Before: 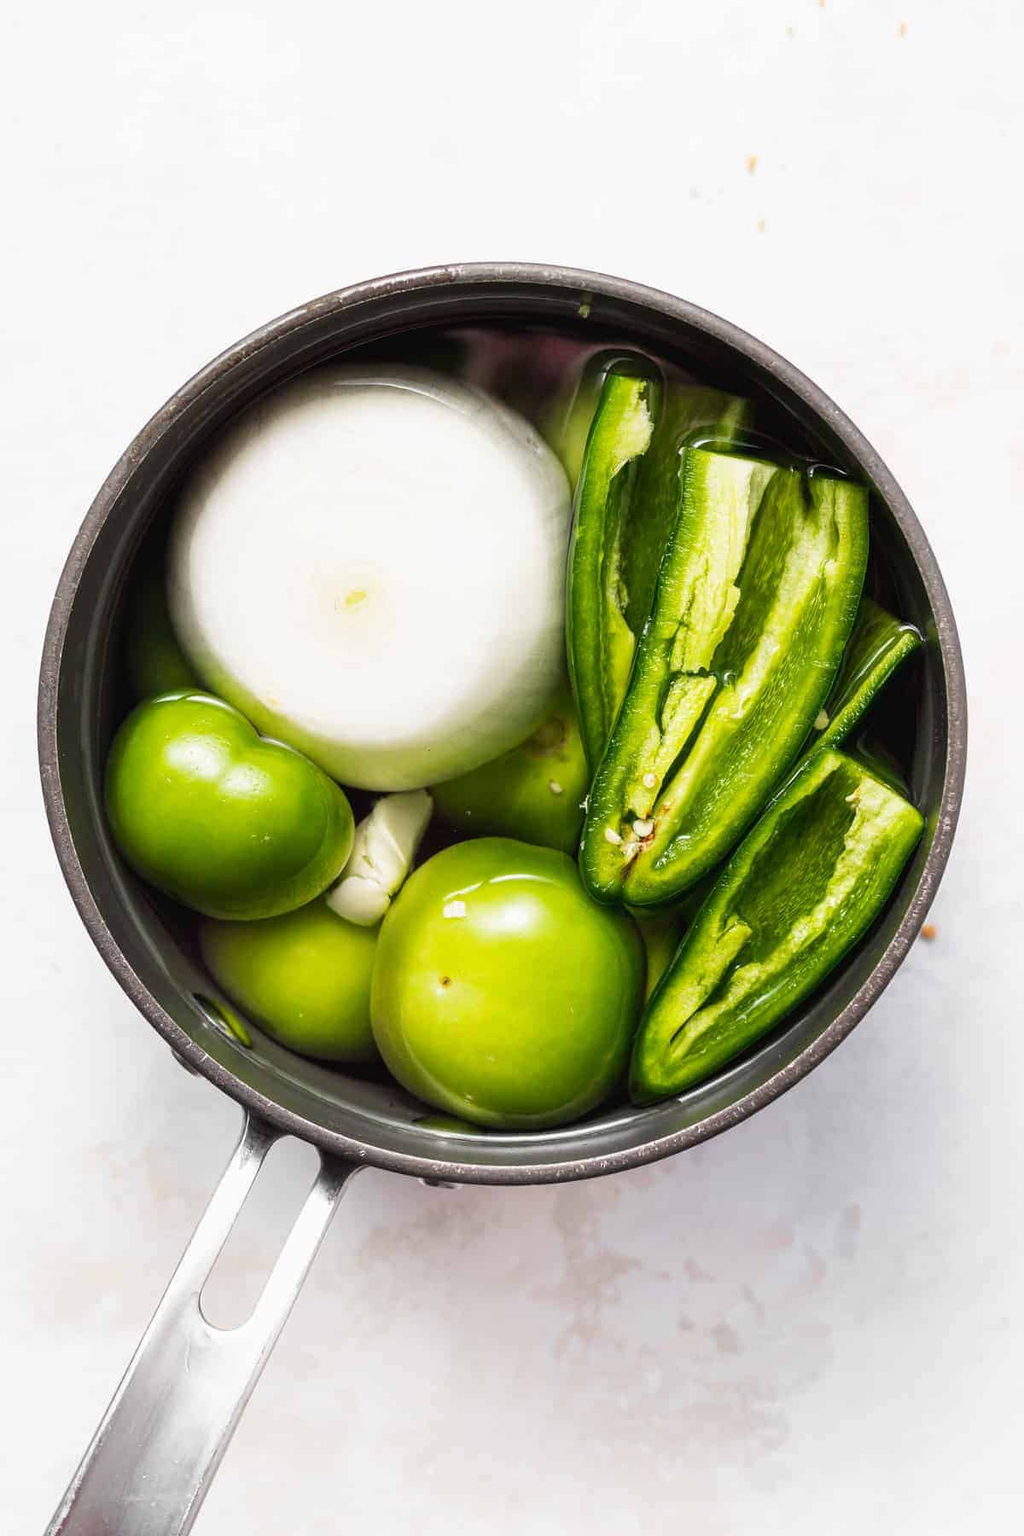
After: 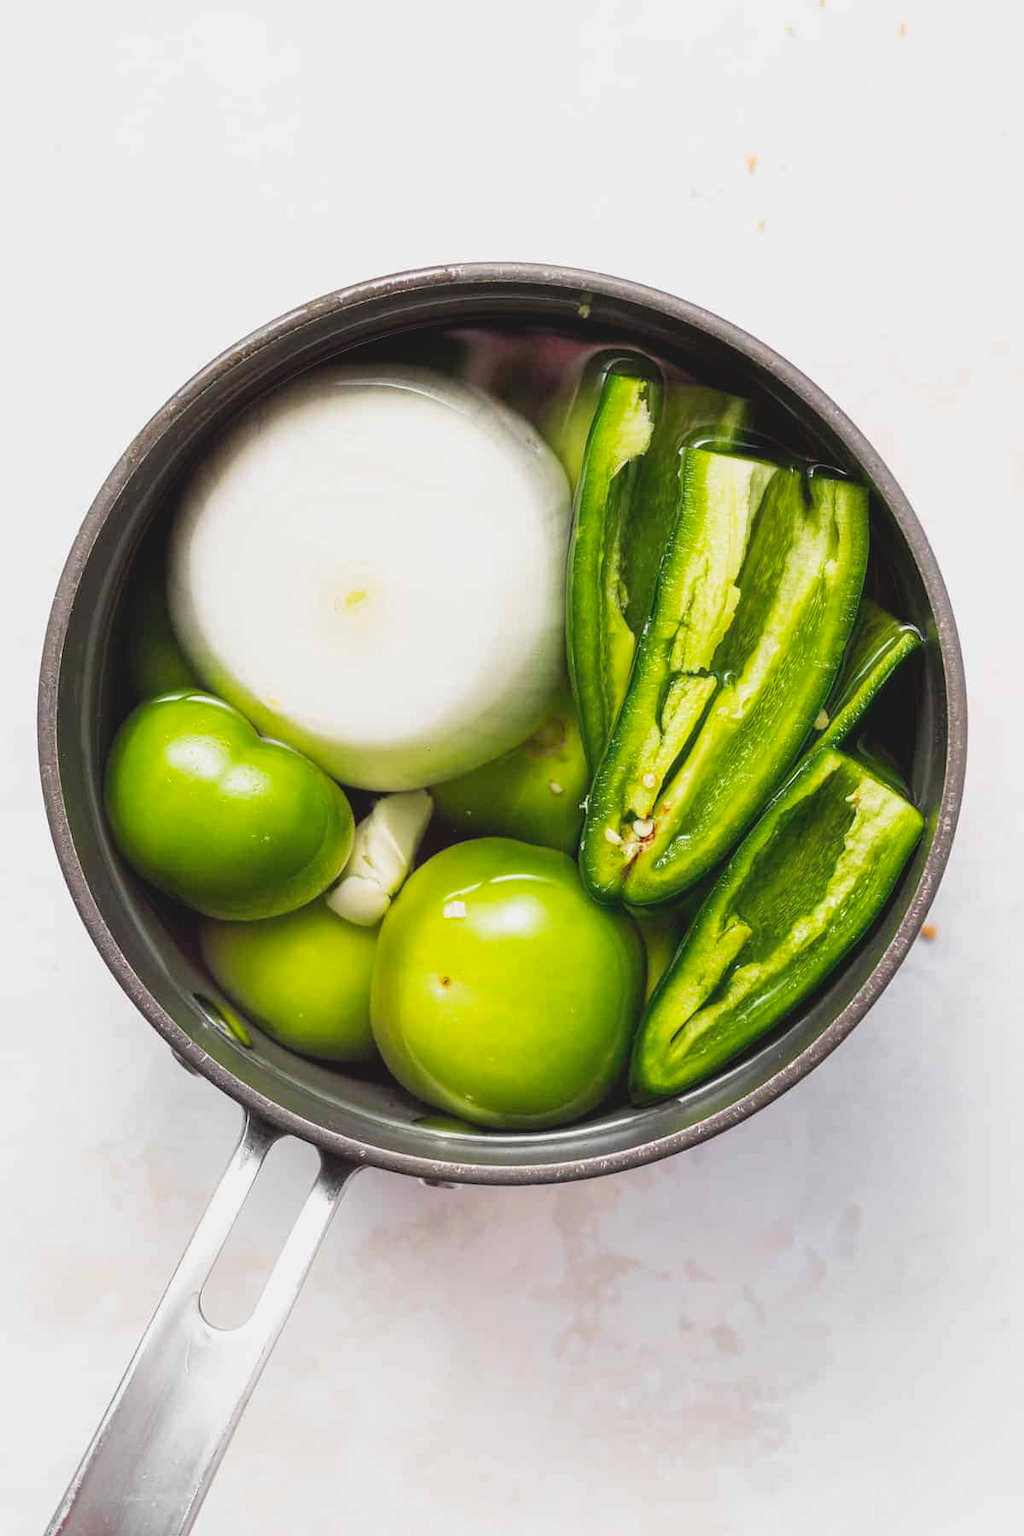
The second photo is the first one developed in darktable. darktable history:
contrast brightness saturation: contrast -0.093, brightness 0.055, saturation 0.077
